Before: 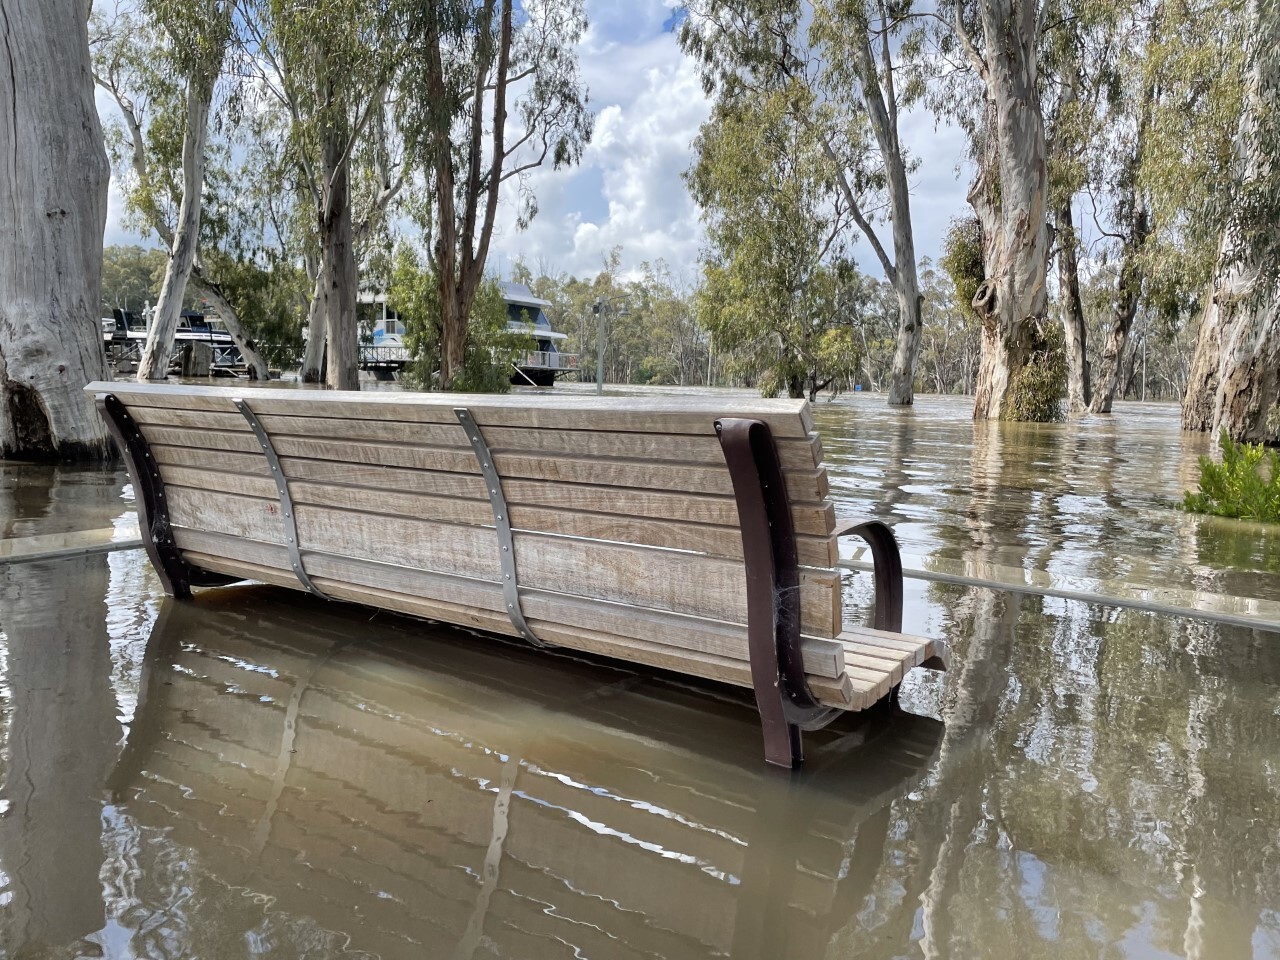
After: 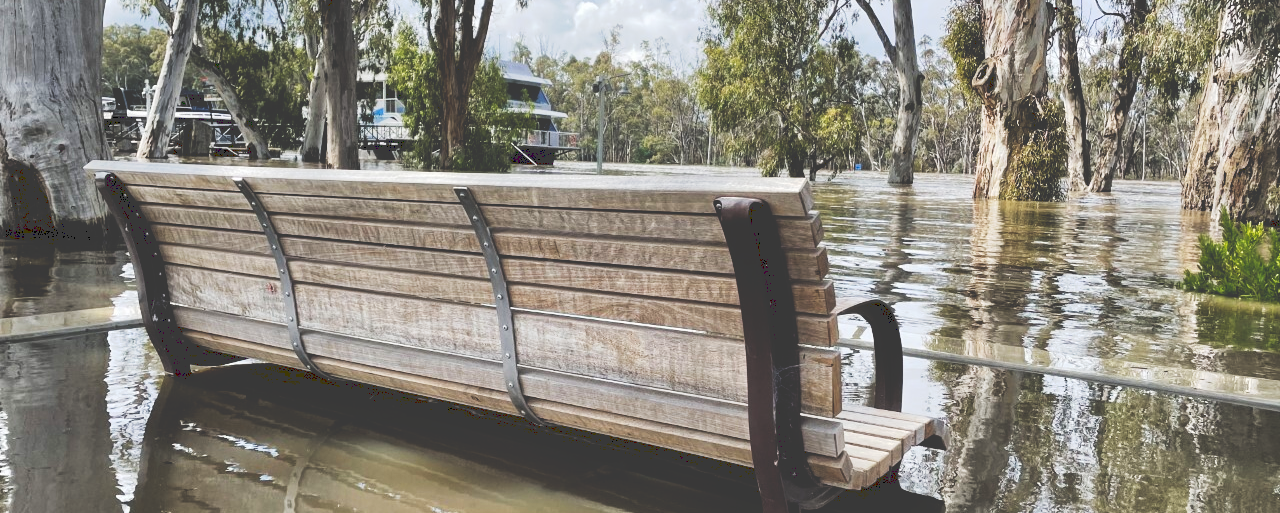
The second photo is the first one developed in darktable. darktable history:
tone curve: curves: ch0 [(0, 0) (0.003, 0.235) (0.011, 0.235) (0.025, 0.235) (0.044, 0.235) (0.069, 0.235) (0.1, 0.237) (0.136, 0.239) (0.177, 0.243) (0.224, 0.256) (0.277, 0.287) (0.335, 0.329) (0.399, 0.391) (0.468, 0.476) (0.543, 0.574) (0.623, 0.683) (0.709, 0.778) (0.801, 0.869) (0.898, 0.924) (1, 1)], preserve colors none
crop and rotate: top 23.043%, bottom 23.437%
